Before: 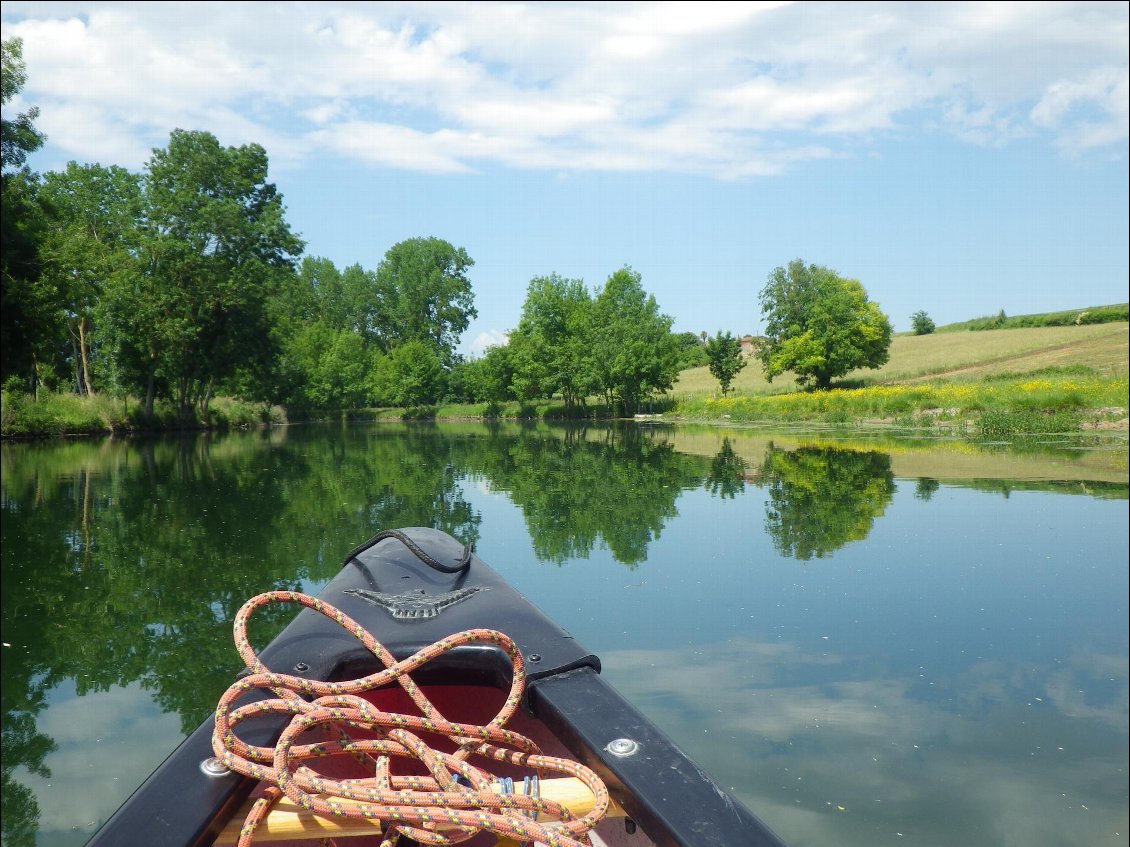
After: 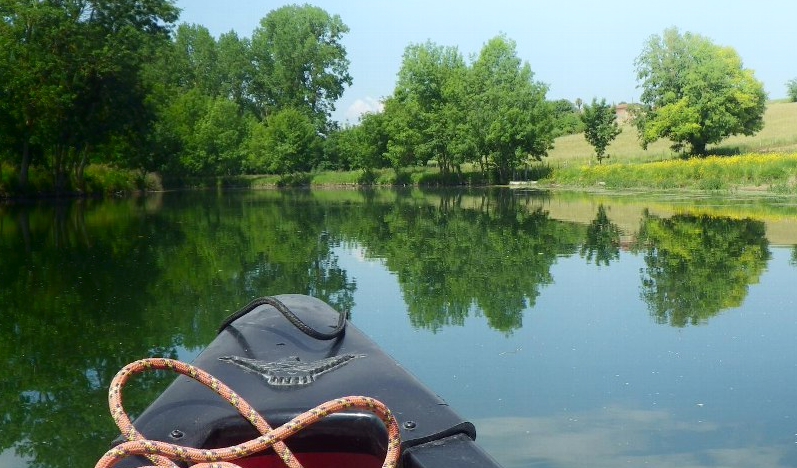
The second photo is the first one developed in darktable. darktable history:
shadows and highlights: shadows -90, highlights 90, soften with gaussian
crop: left 11.123%, top 27.61%, right 18.3%, bottom 17.034%
